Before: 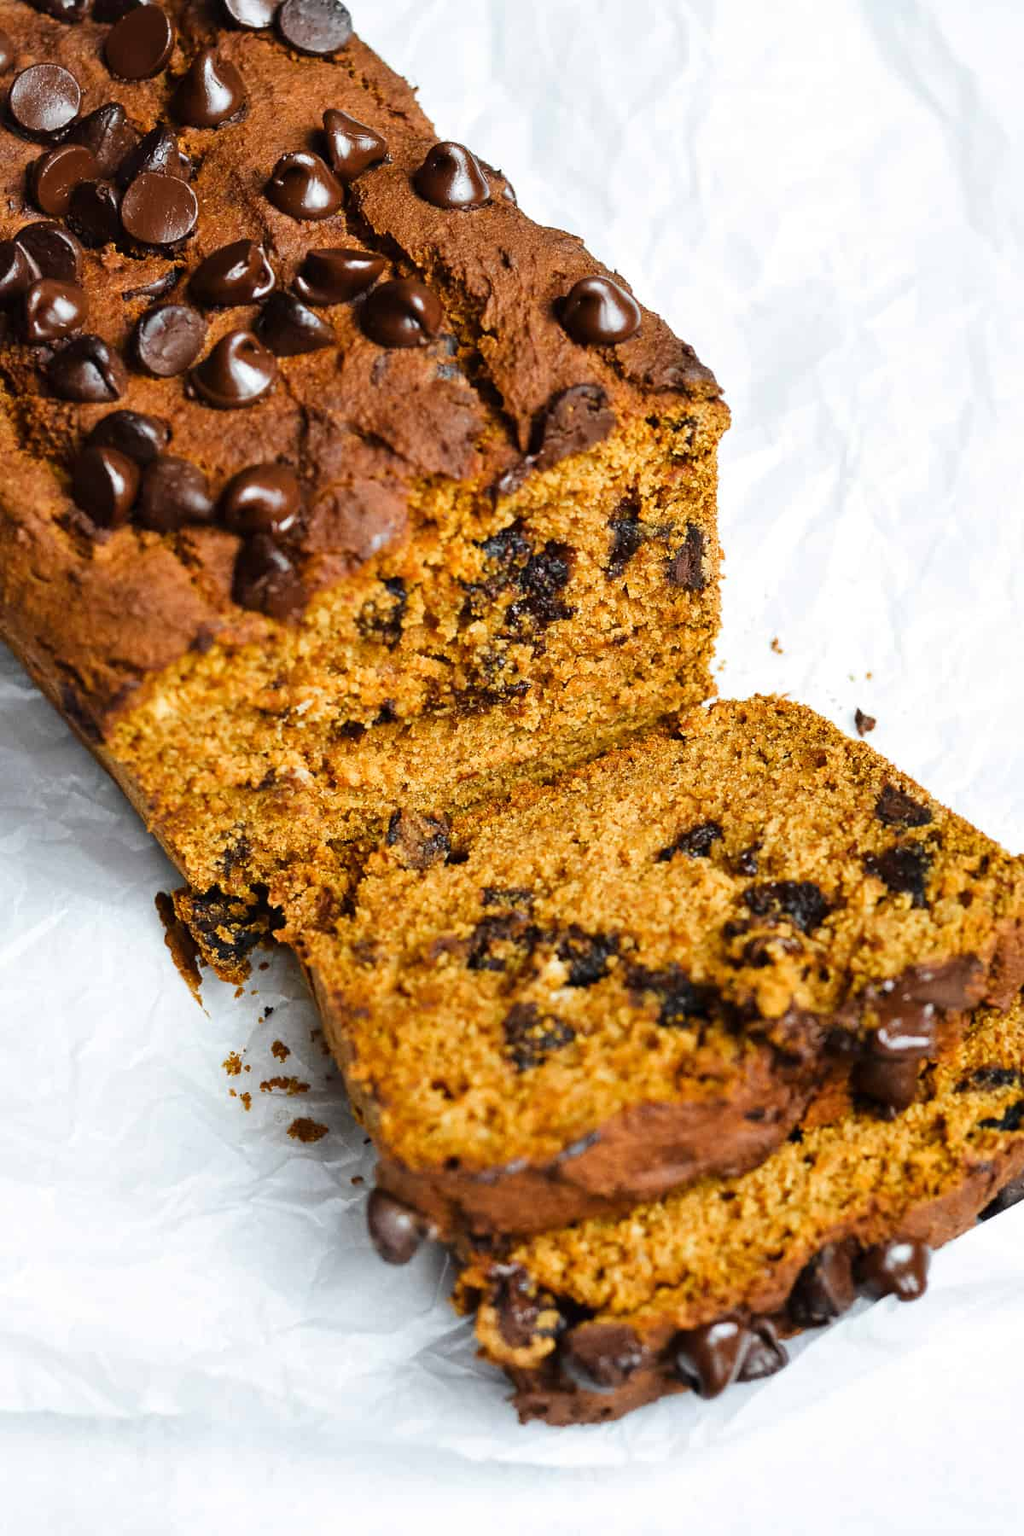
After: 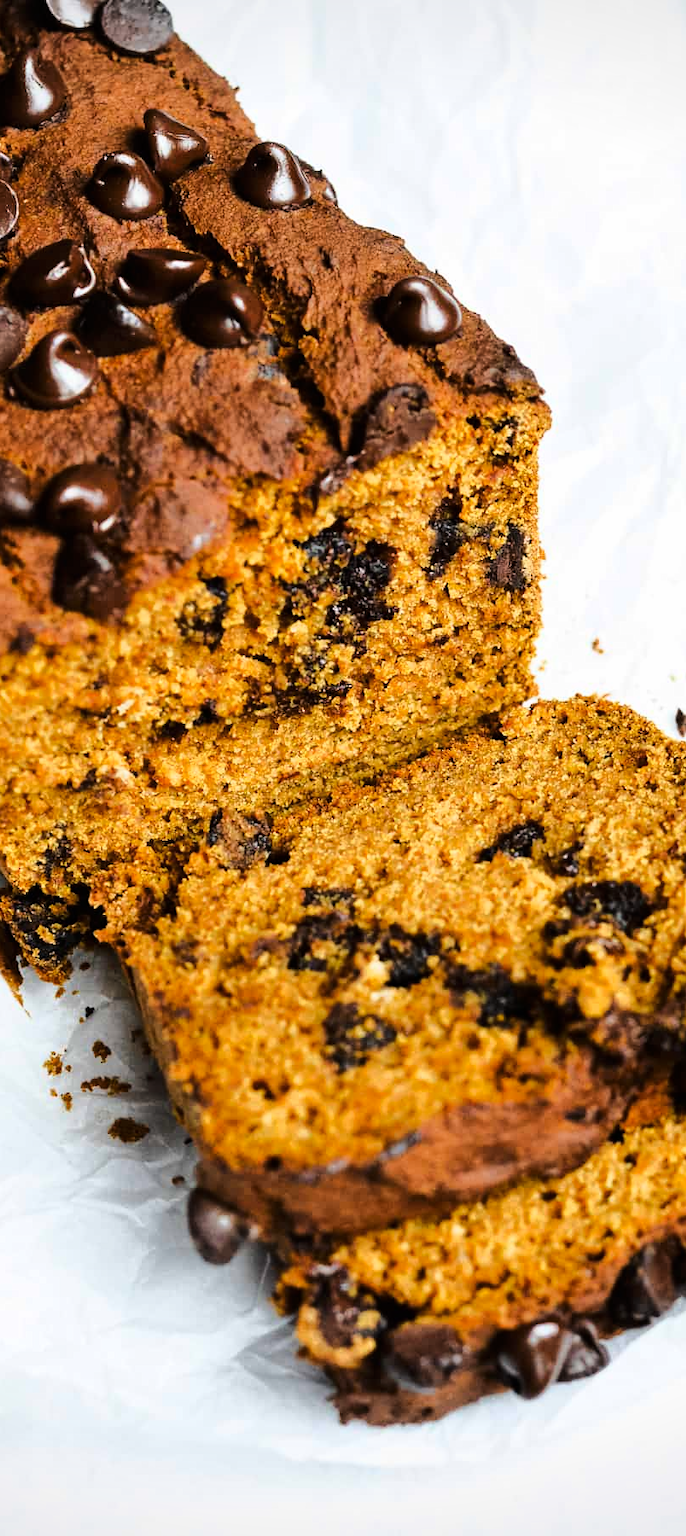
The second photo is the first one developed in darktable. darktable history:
crop and rotate: left 17.541%, right 15.333%
contrast brightness saturation: contrast -0.013, brightness -0.014, saturation 0.034
vignetting: fall-off start 97.36%, fall-off radius 79.16%, width/height ratio 1.108, unbound false
tone curve: curves: ch0 [(0.003, 0) (0.066, 0.023) (0.154, 0.082) (0.281, 0.221) (0.405, 0.389) (0.517, 0.553) (0.716, 0.743) (0.822, 0.882) (1, 1)]; ch1 [(0, 0) (0.164, 0.115) (0.337, 0.332) (0.39, 0.398) (0.464, 0.461) (0.501, 0.5) (0.521, 0.526) (0.571, 0.606) (0.656, 0.677) (0.723, 0.731) (0.811, 0.796) (1, 1)]; ch2 [(0, 0) (0.337, 0.382) (0.464, 0.476) (0.501, 0.502) (0.527, 0.54) (0.556, 0.567) (0.575, 0.606) (0.659, 0.736) (1, 1)], color space Lab, linked channels, preserve colors none
